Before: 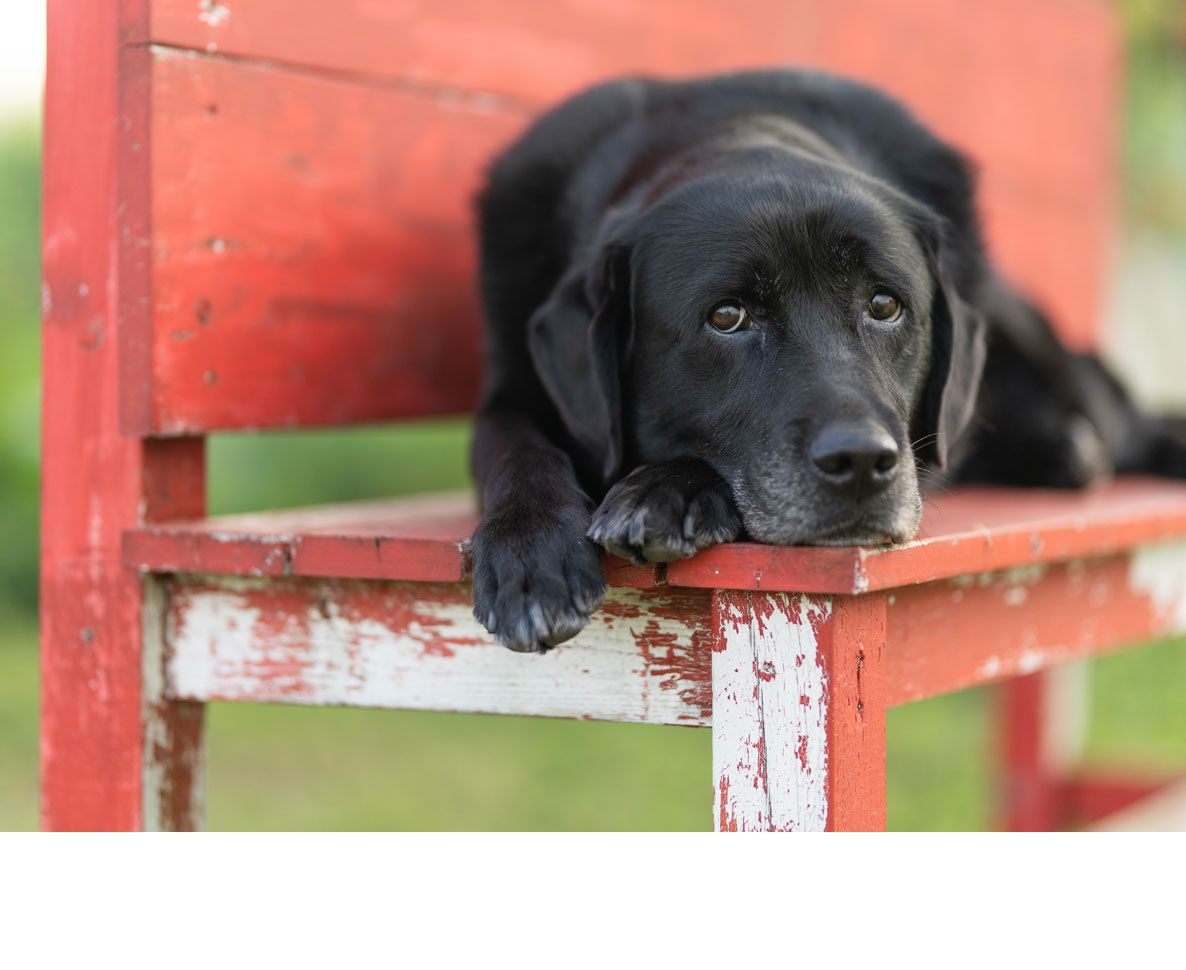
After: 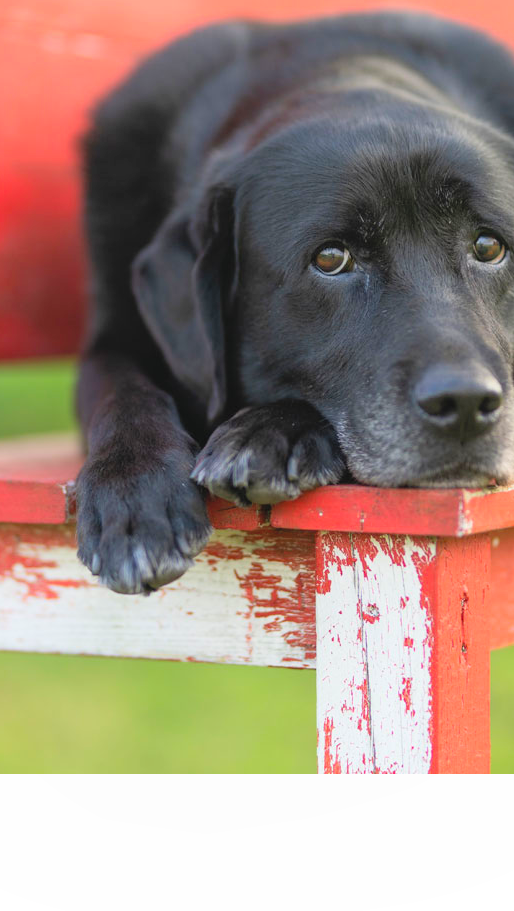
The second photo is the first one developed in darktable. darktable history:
contrast brightness saturation: contrast 0.07, brightness 0.18, saturation 0.4
crop: left 33.452%, top 6.025%, right 23.155%
local contrast: mode bilateral grid, contrast 100, coarseness 100, detail 91%, midtone range 0.2
